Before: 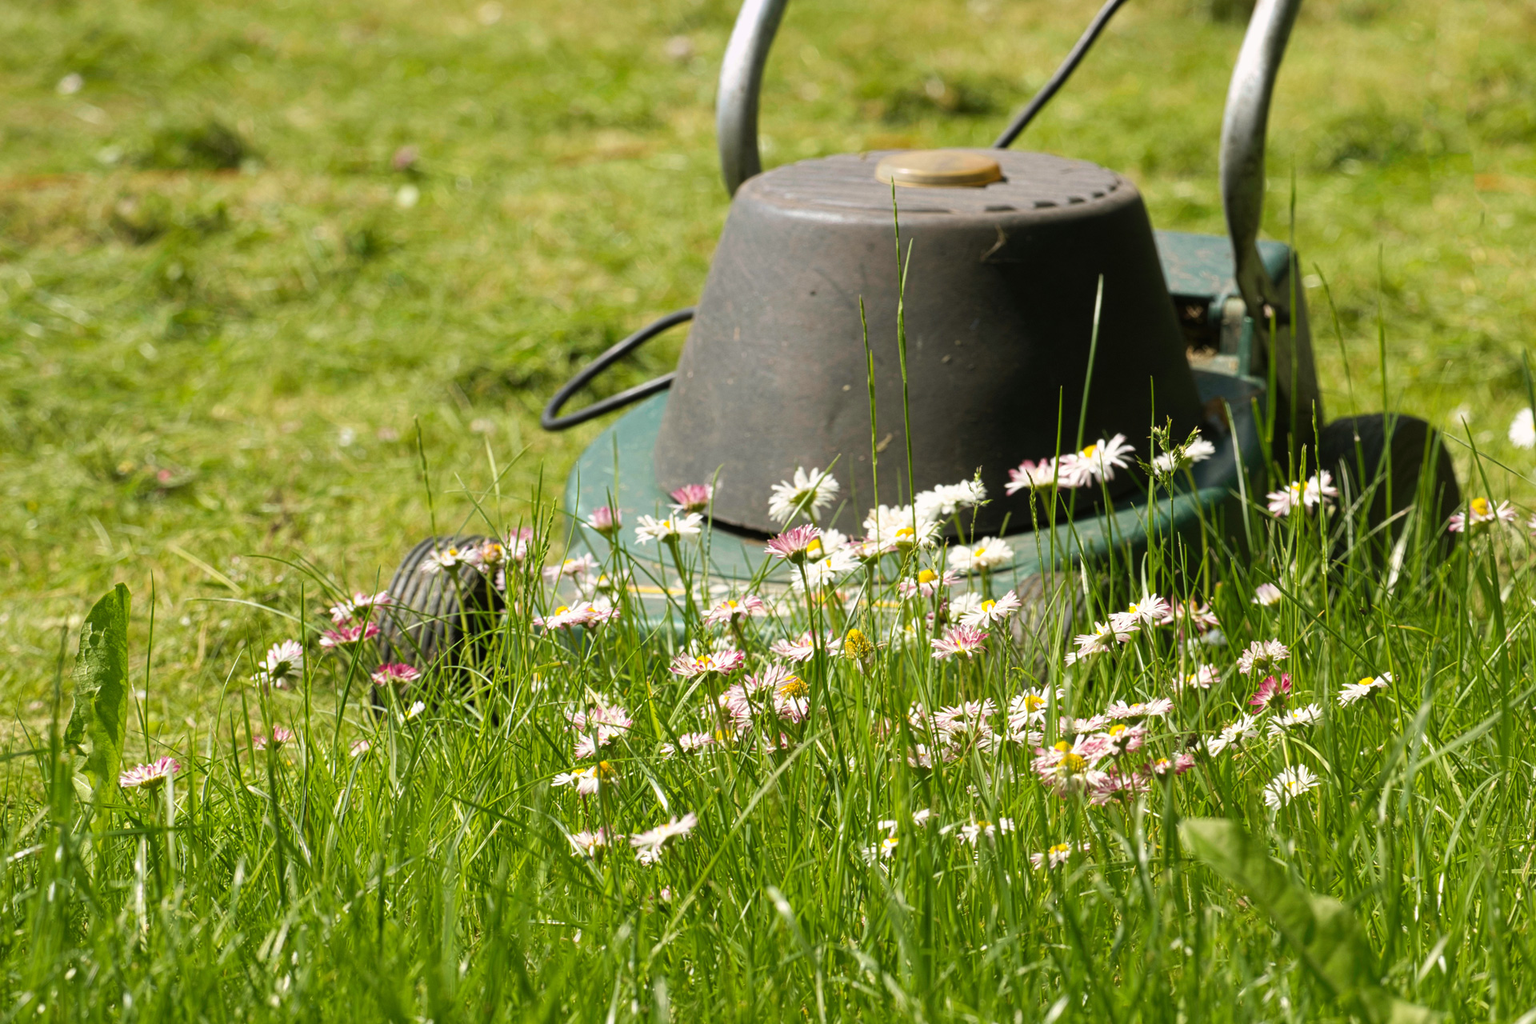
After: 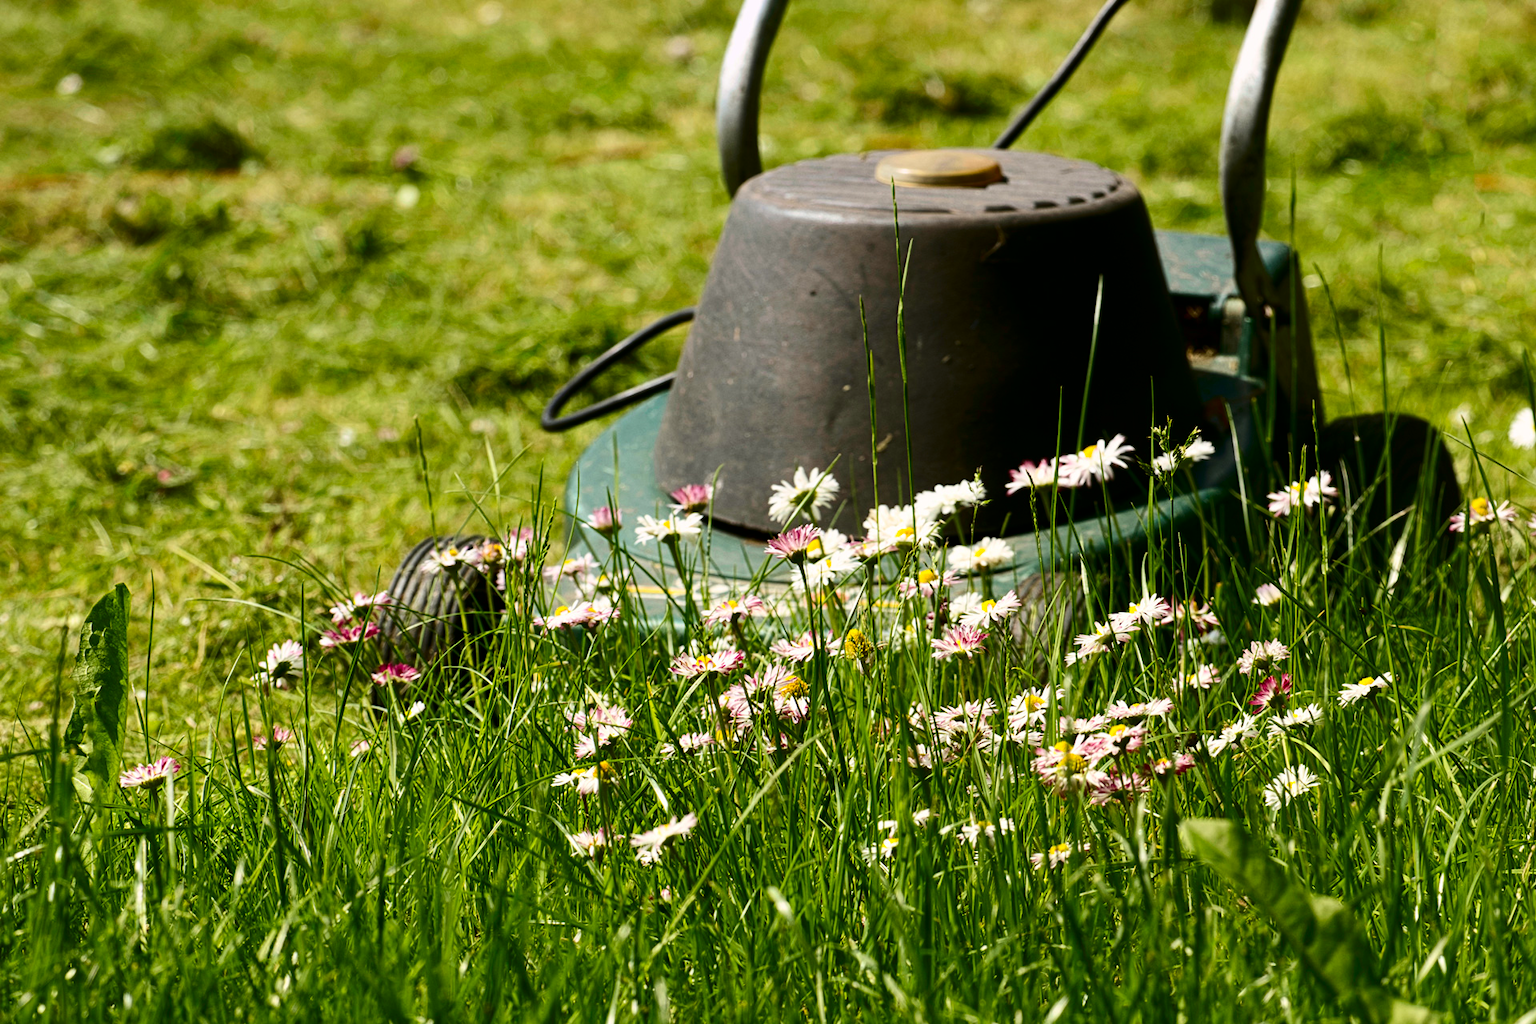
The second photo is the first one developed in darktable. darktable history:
contrast brightness saturation: contrast 0.236, brightness -0.234, saturation 0.136
